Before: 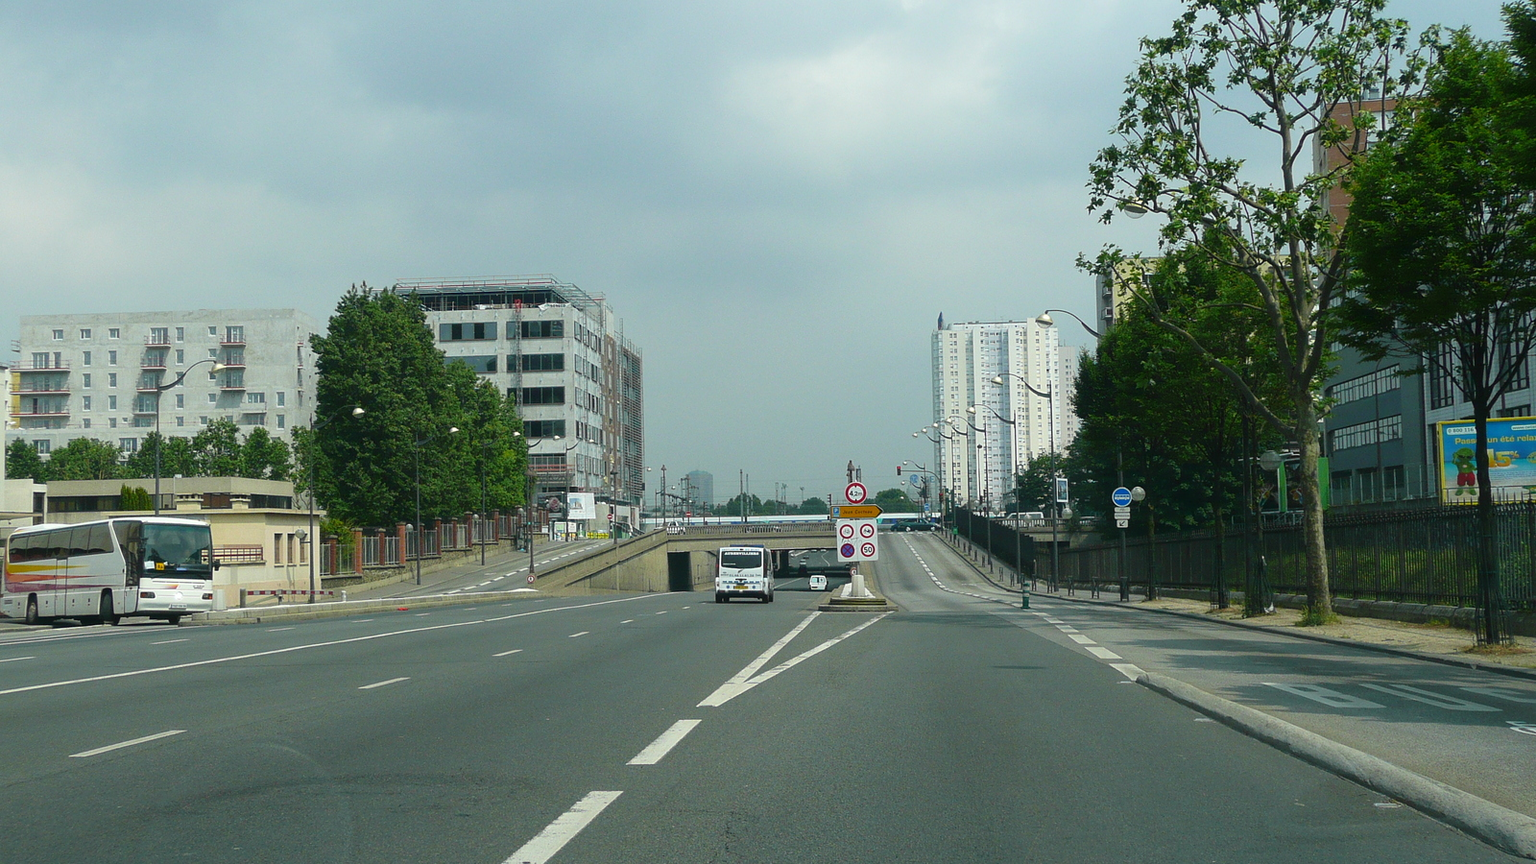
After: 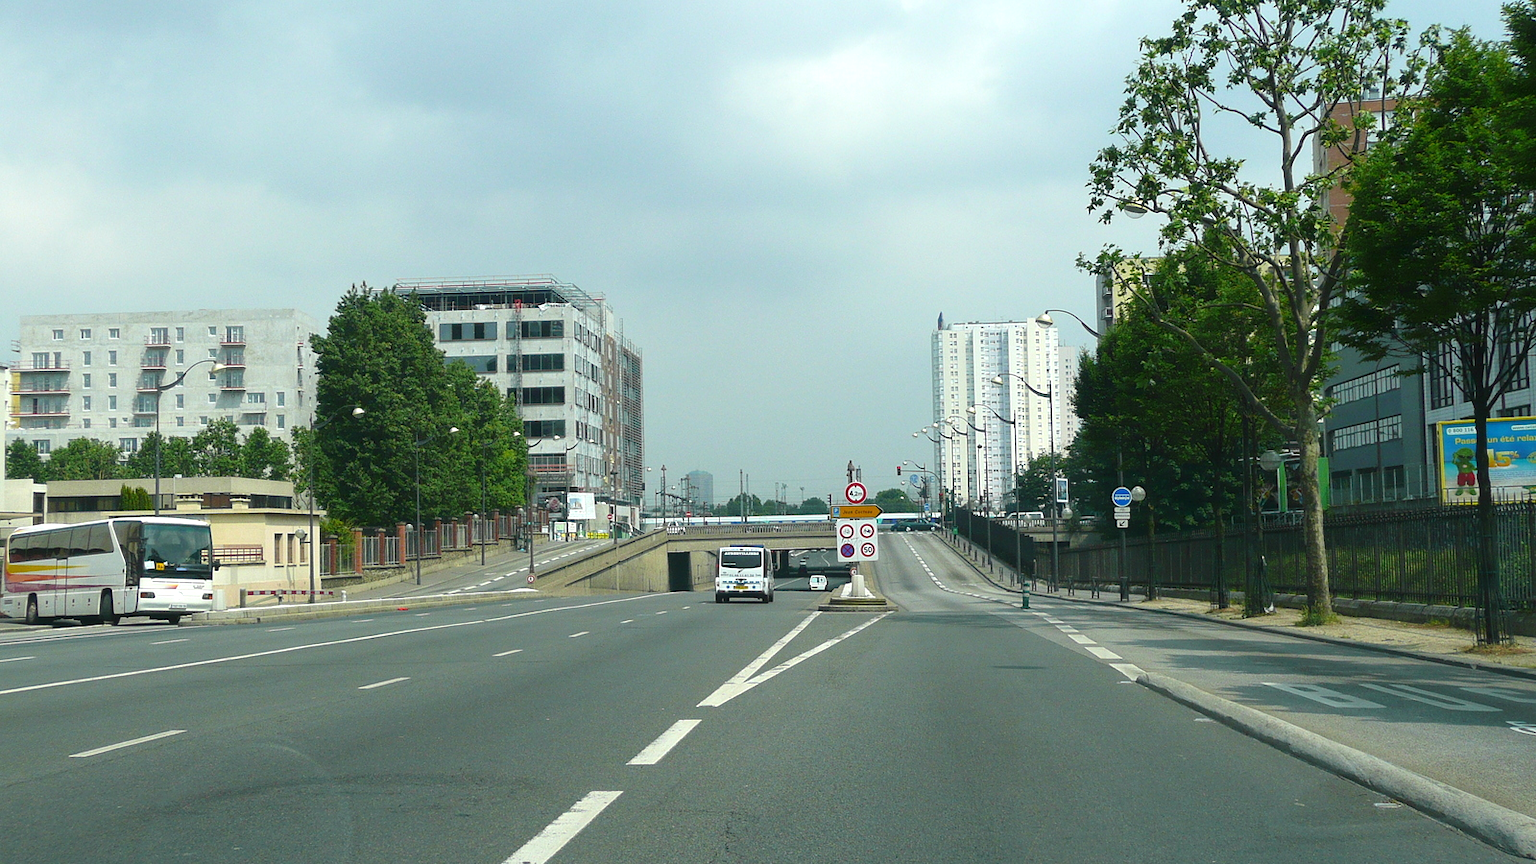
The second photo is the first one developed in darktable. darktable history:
exposure: exposure 0.404 EV, compensate exposure bias true, compensate highlight preservation false
tone equalizer: on, module defaults
